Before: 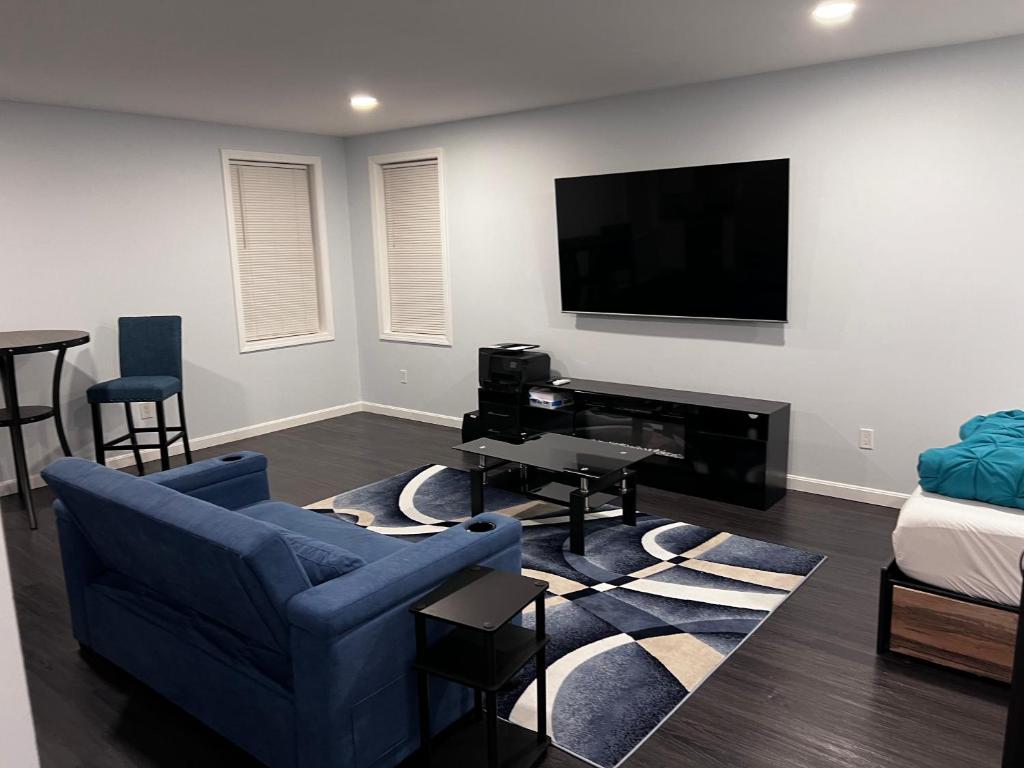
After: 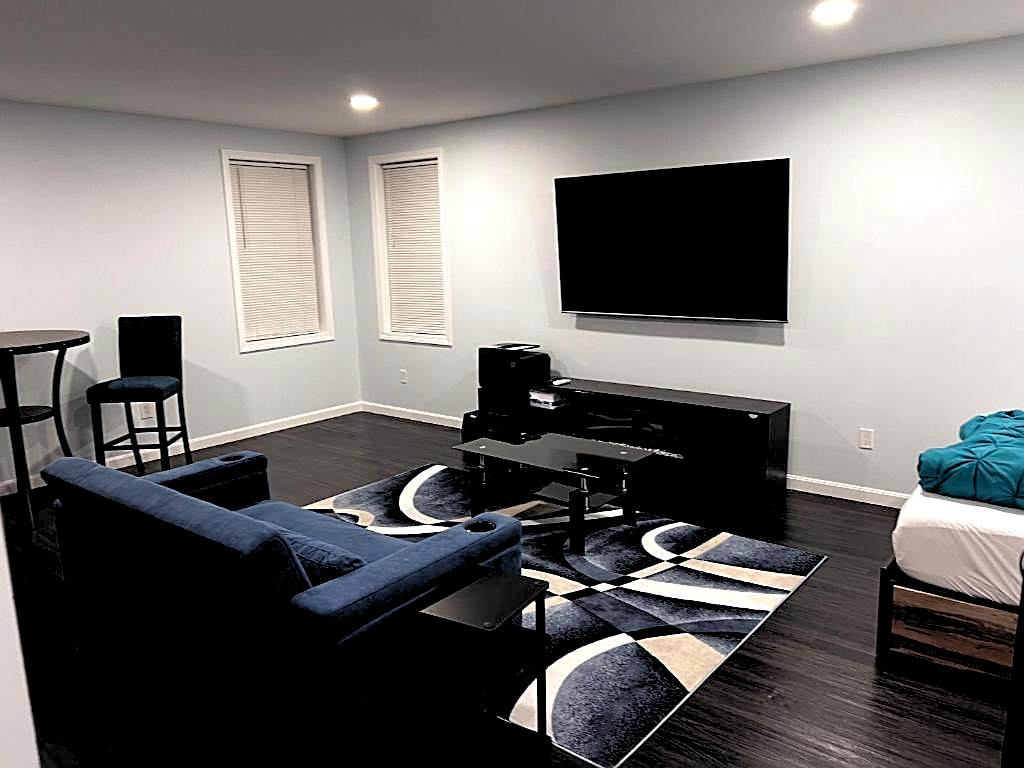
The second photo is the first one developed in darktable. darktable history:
rgb levels: levels [[0.034, 0.472, 0.904], [0, 0.5, 1], [0, 0.5, 1]]
levels: levels [0, 0.476, 0.951]
sharpen: on, module defaults
exposure: black level correction 0.001, compensate highlight preservation false
